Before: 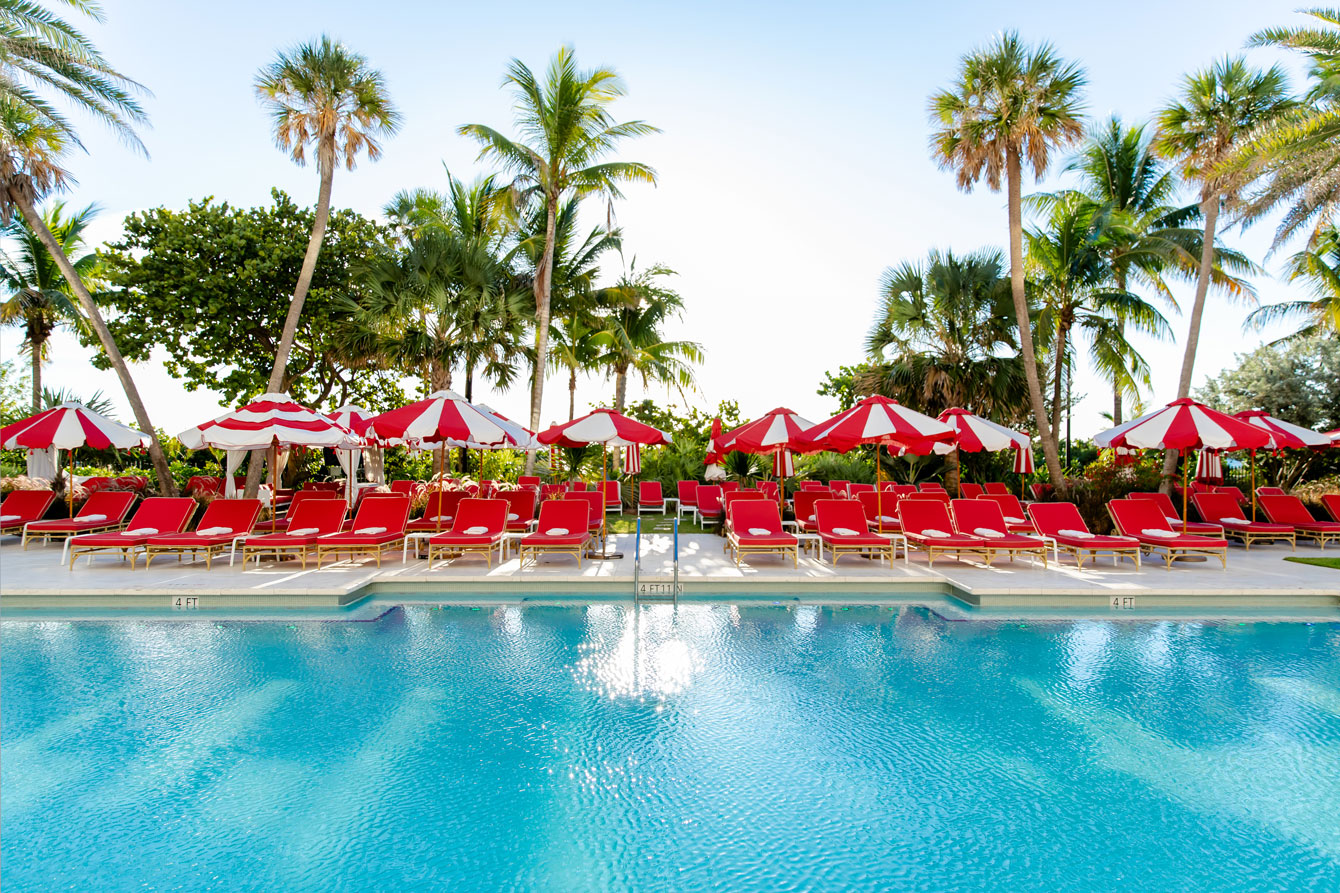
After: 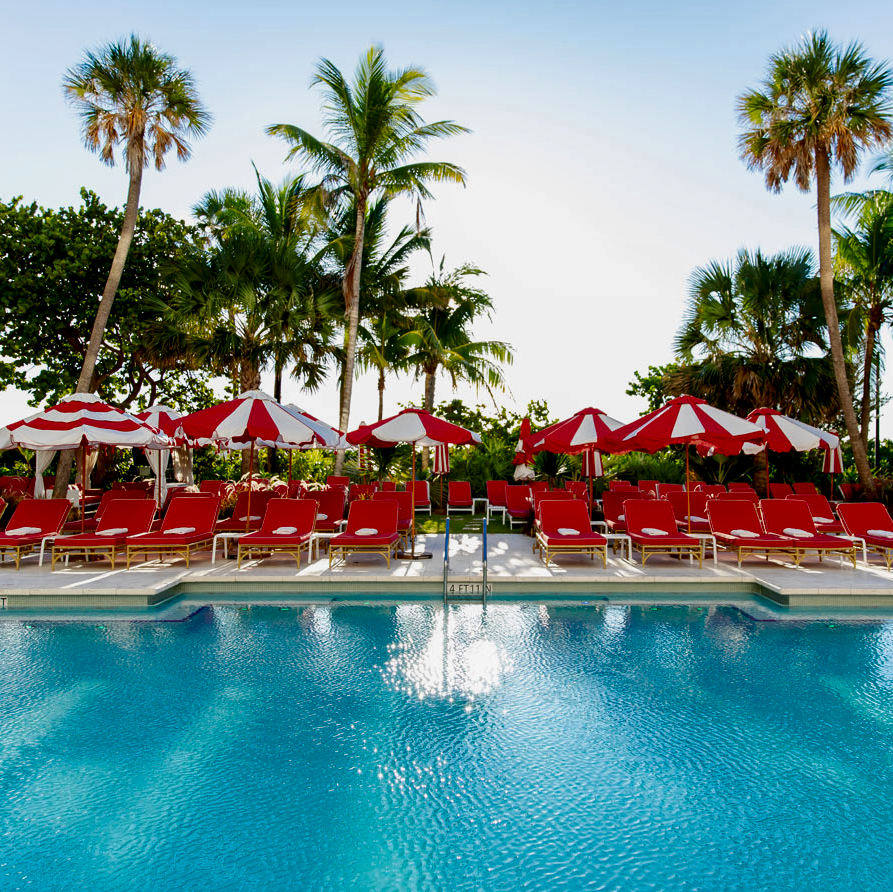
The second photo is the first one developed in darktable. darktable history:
crop and rotate: left 14.385%, right 18.948%
contrast brightness saturation: contrast 0.1, brightness -0.26, saturation 0.14
local contrast: highlights 100%, shadows 100%, detail 120%, midtone range 0.2
exposure: exposure -0.153 EV, compensate highlight preservation false
